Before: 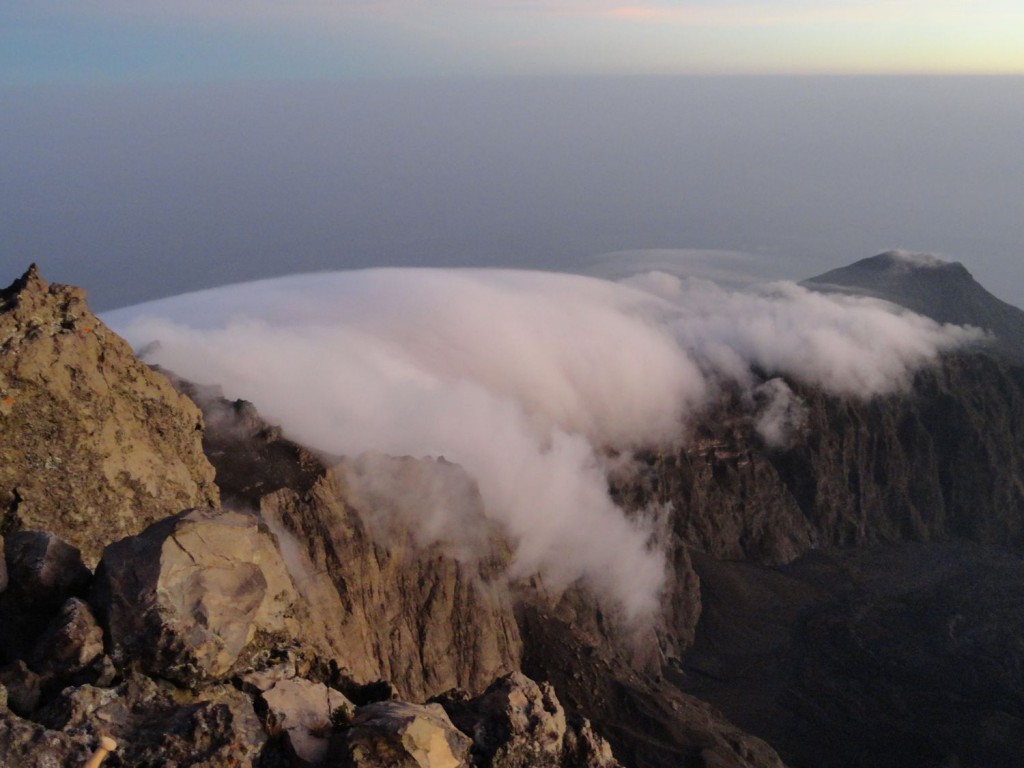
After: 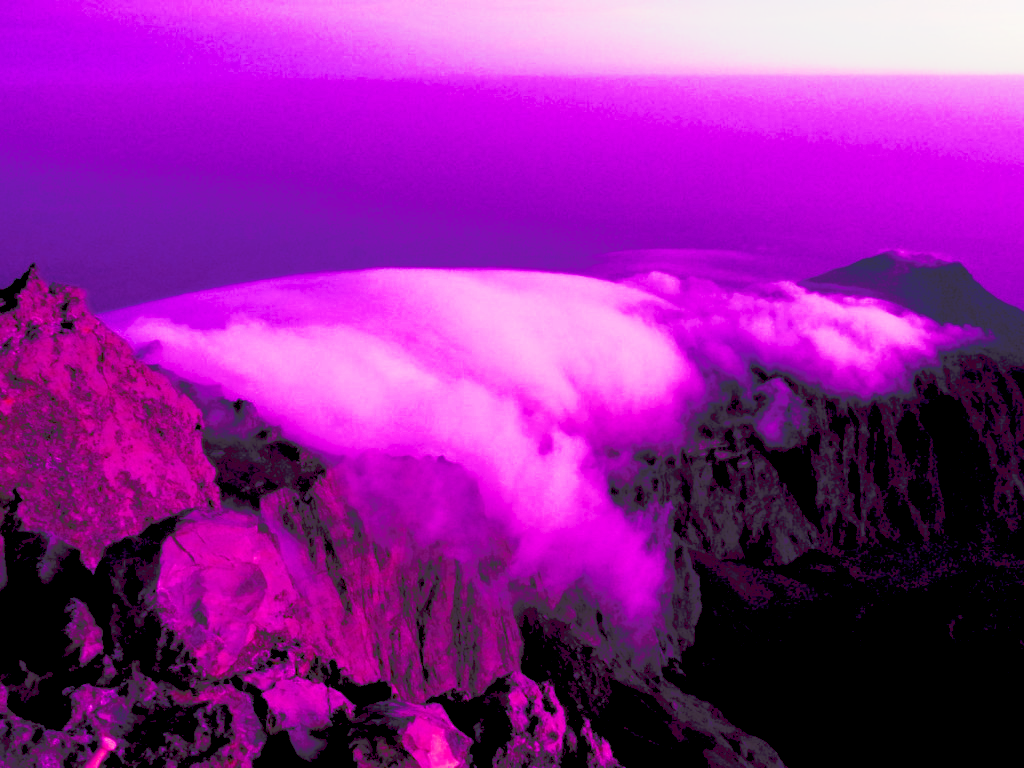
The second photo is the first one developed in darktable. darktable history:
color balance rgb: shadows lift › luminance -28.76%, shadows lift › chroma 15%, shadows lift › hue 270°, power › chroma 1%, power › hue 255°, highlights gain › luminance 7.14%, highlights gain › chroma 2%, highlights gain › hue 90°, global offset › luminance -0.29%, global offset › hue 260°, perceptual saturation grading › global saturation 20%, perceptual saturation grading › highlights -13.92%, perceptual saturation grading › shadows 50%
color balance: mode lift, gamma, gain (sRGB), lift [1, 1, 0.101, 1]
tone curve: curves: ch0 [(0, 0) (0.003, 0.195) (0.011, 0.161) (0.025, 0.21) (0.044, 0.24) (0.069, 0.254) (0.1, 0.283) (0.136, 0.347) (0.177, 0.412) (0.224, 0.455) (0.277, 0.531) (0.335, 0.606) (0.399, 0.679) (0.468, 0.748) (0.543, 0.814) (0.623, 0.876) (0.709, 0.927) (0.801, 0.949) (0.898, 0.962) (1, 1)], preserve colors none
